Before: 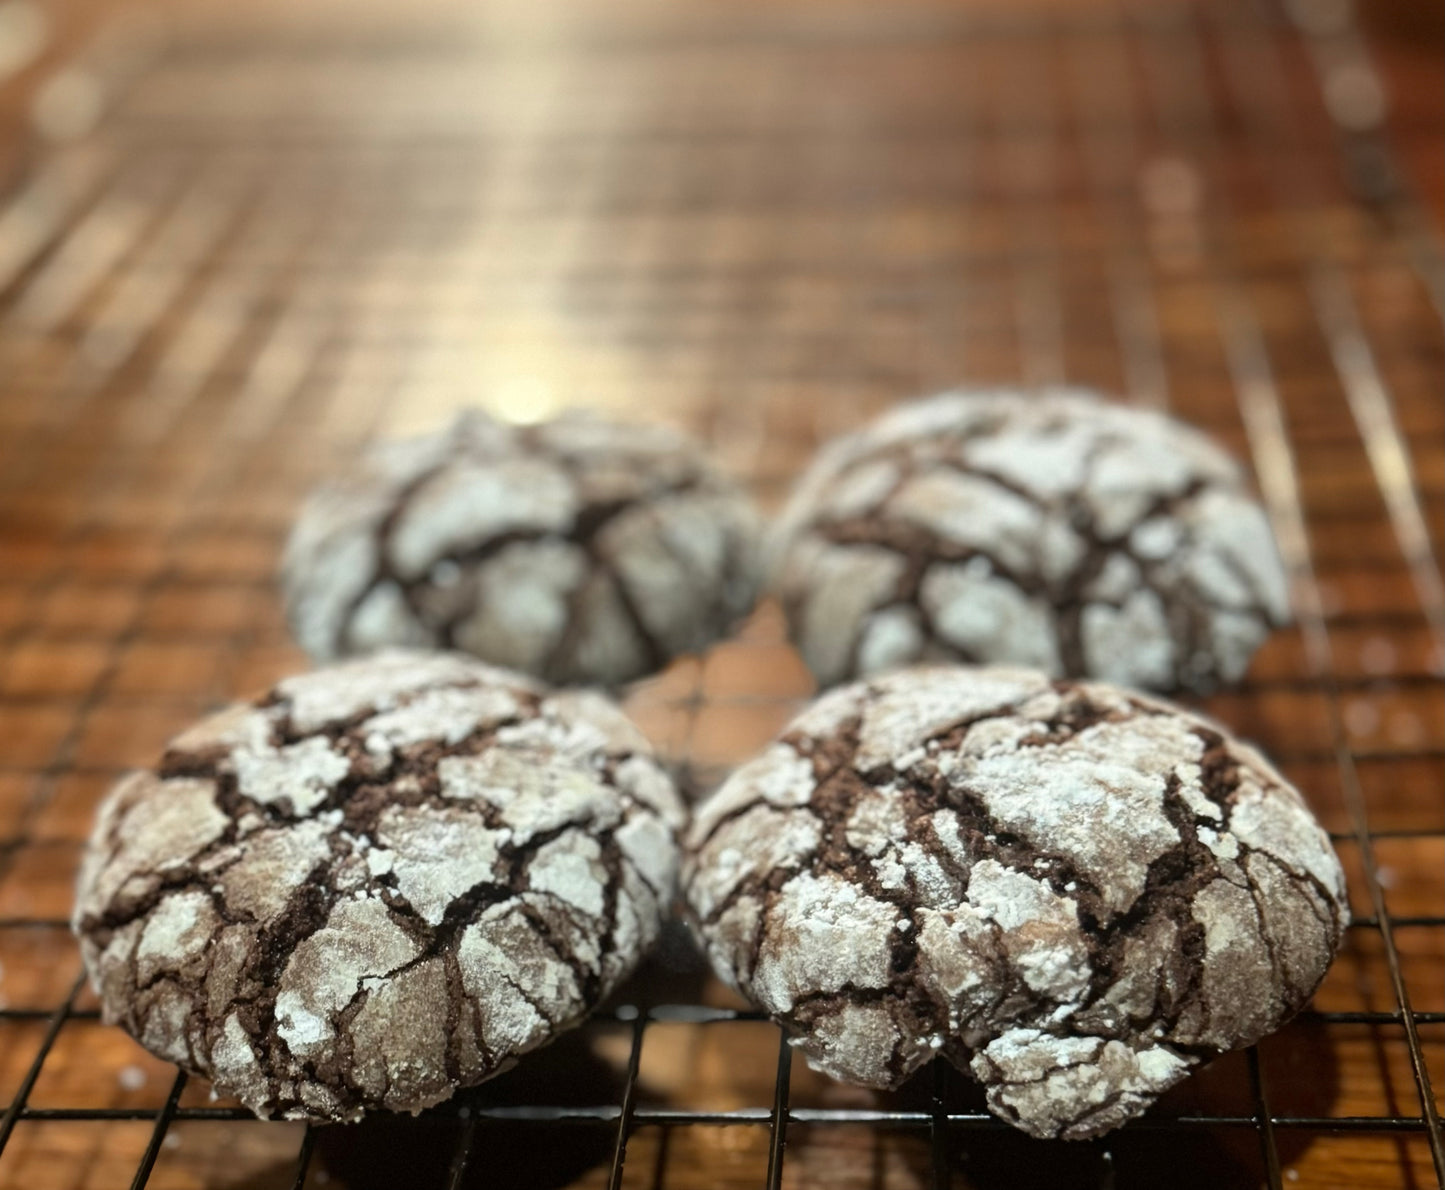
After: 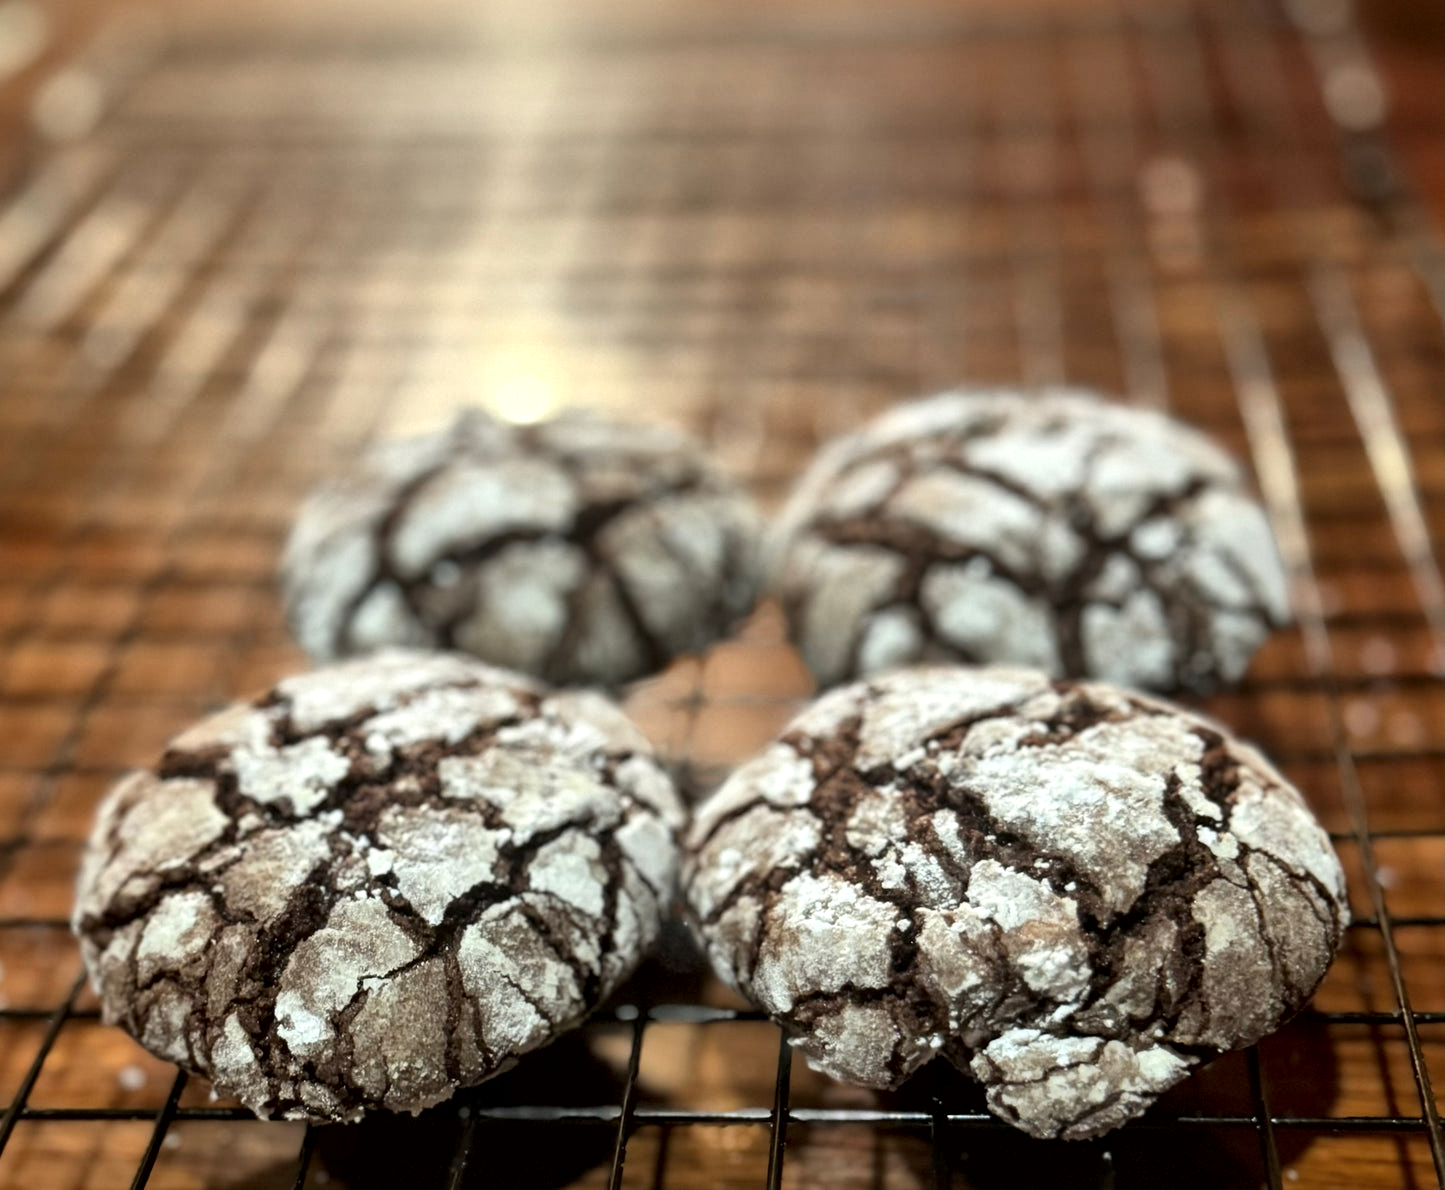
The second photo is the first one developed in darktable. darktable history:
local contrast: mode bilateral grid, contrast 26, coarseness 59, detail 151%, midtone range 0.2
